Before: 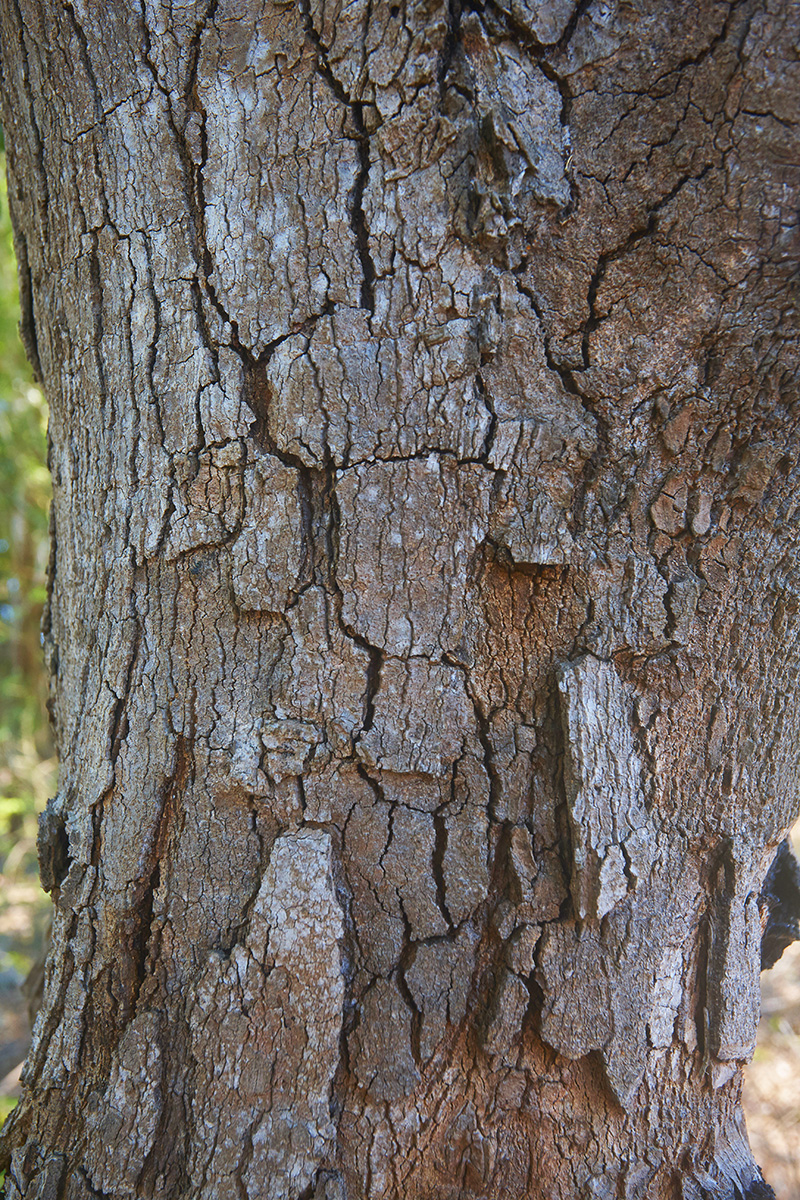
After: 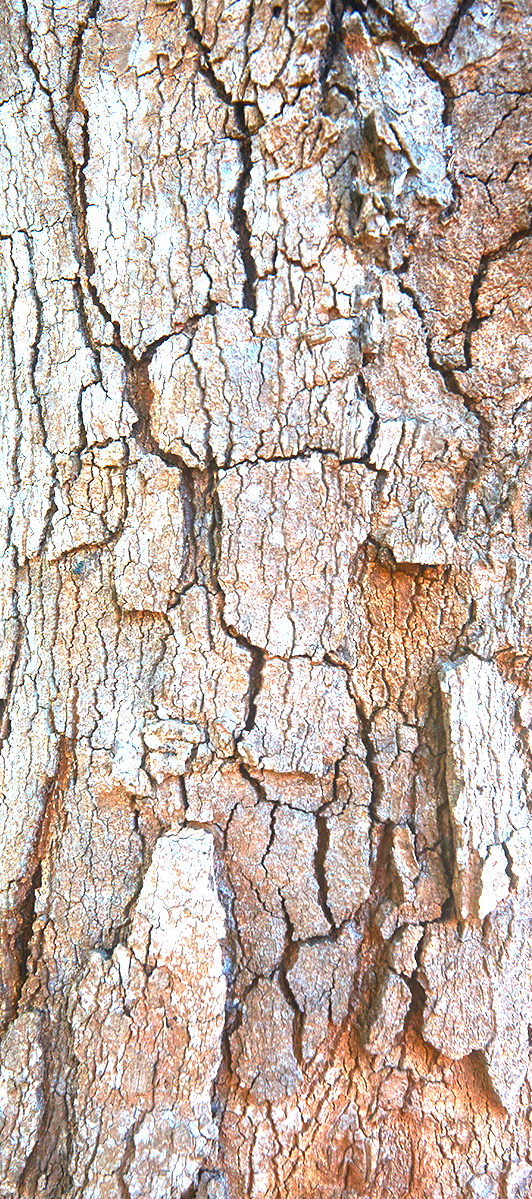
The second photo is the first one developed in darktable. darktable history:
crop and rotate: left 14.957%, right 18.473%
local contrast: mode bilateral grid, contrast 21, coarseness 50, detail 119%, midtone range 0.2
exposure: black level correction 0, exposure 1.99 EV, compensate highlight preservation false
